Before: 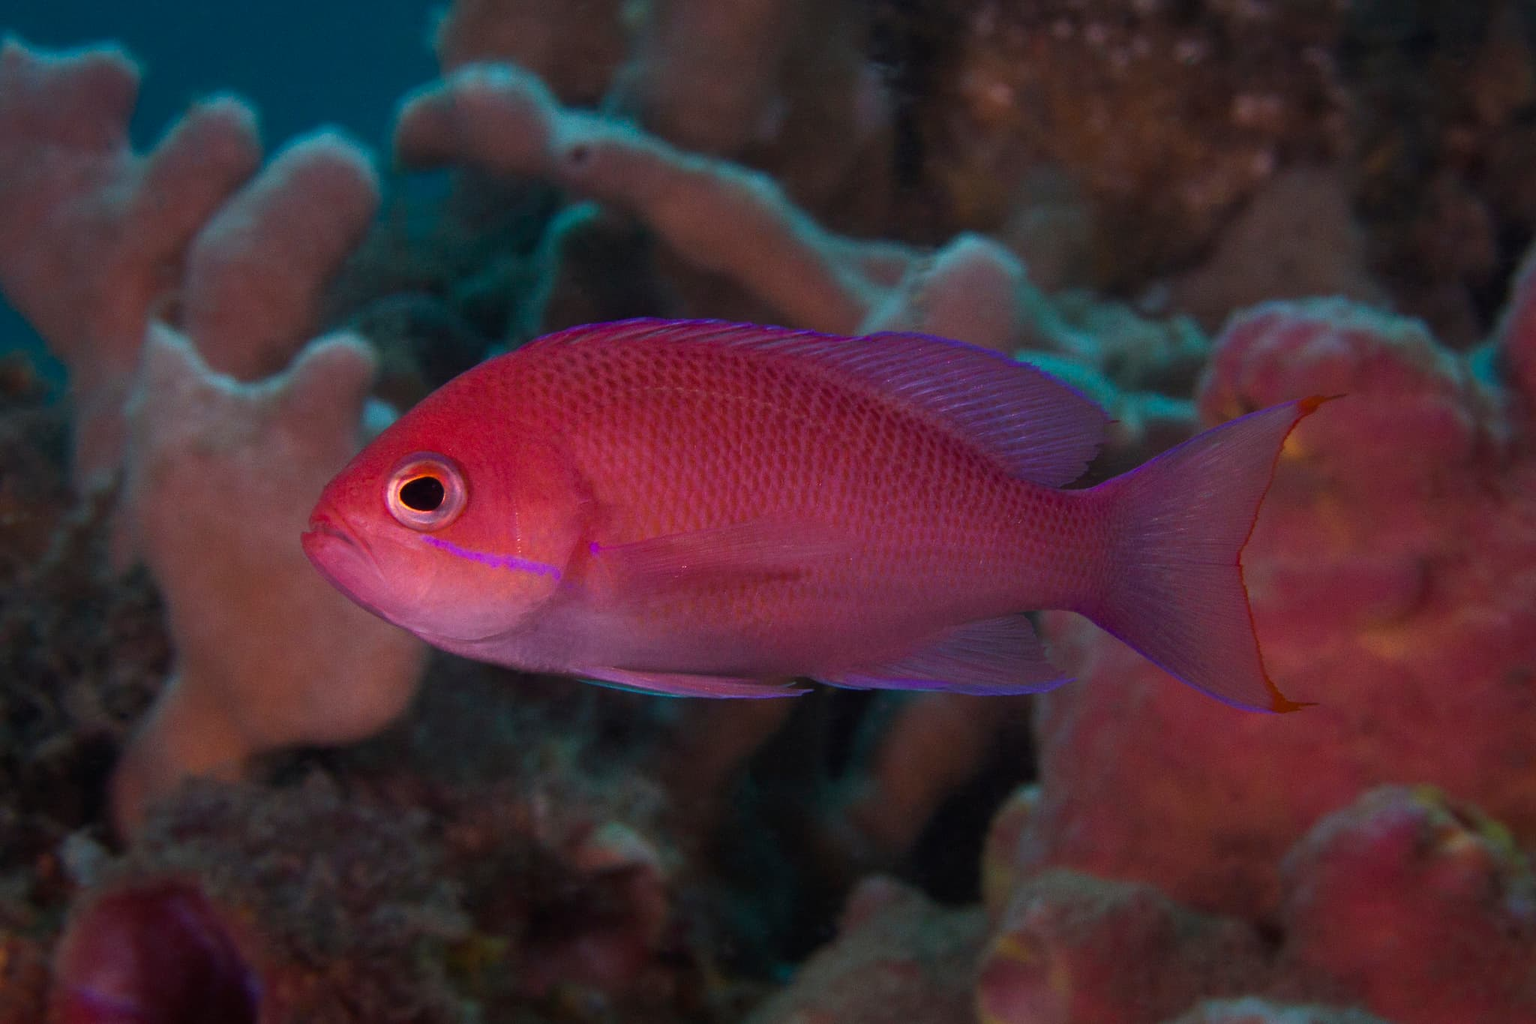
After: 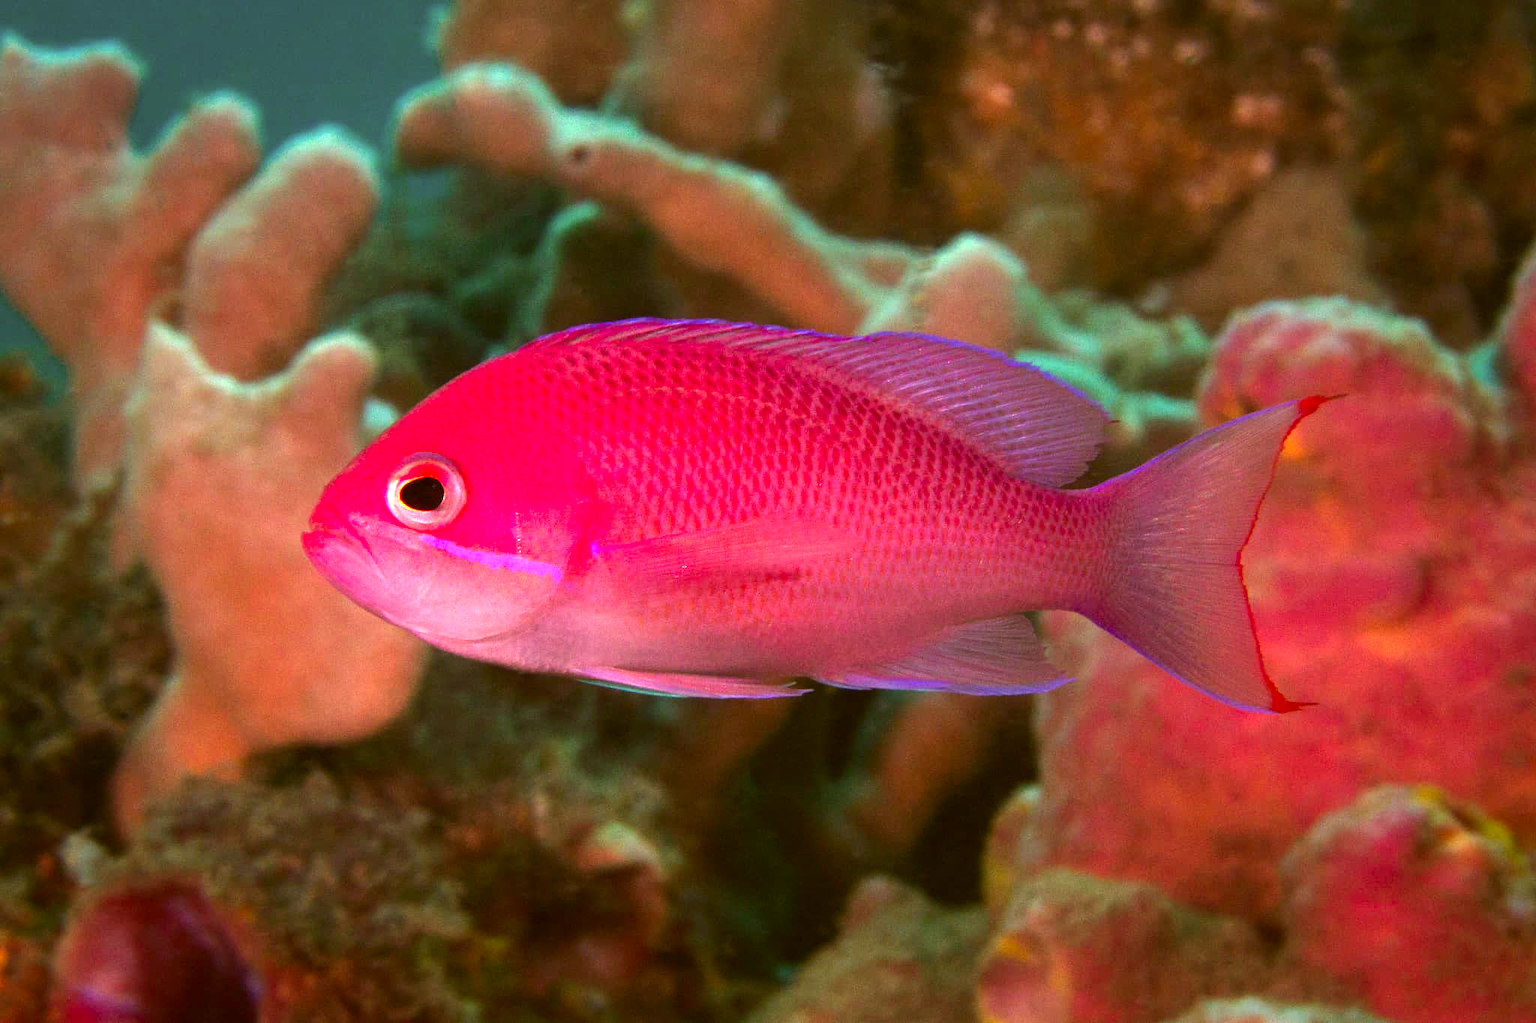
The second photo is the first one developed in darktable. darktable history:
tone equalizer: -8 EV -0.45 EV, -7 EV -0.397 EV, -6 EV -0.366 EV, -5 EV -0.236 EV, -3 EV 0.232 EV, -2 EV 0.324 EV, -1 EV 0.394 EV, +0 EV 0.431 EV, edges refinement/feathering 500, mask exposure compensation -1.57 EV, preserve details no
exposure: black level correction 0, exposure 1.453 EV, compensate highlight preservation false
color correction: highlights a* 0.117, highlights b* 28.94, shadows a* -0.233, shadows b* 21.09
color zones: curves: ch1 [(0.235, 0.558) (0.75, 0.5)]; ch2 [(0.25, 0.462) (0.749, 0.457)]
